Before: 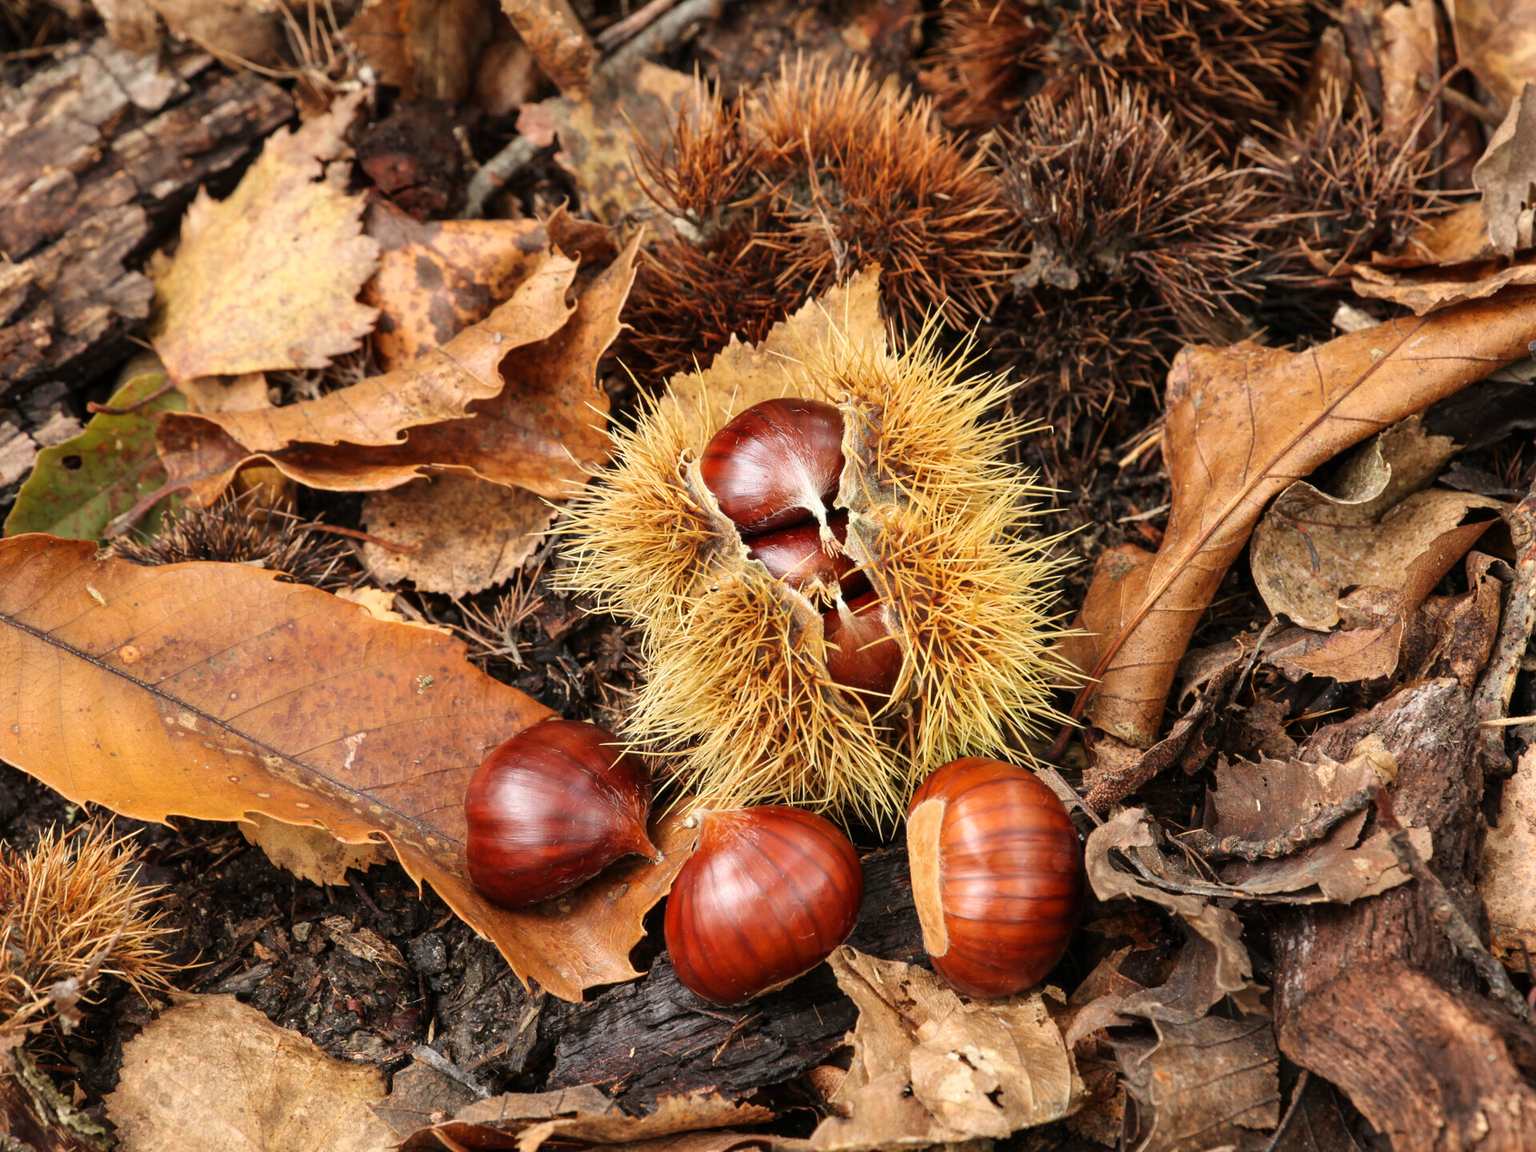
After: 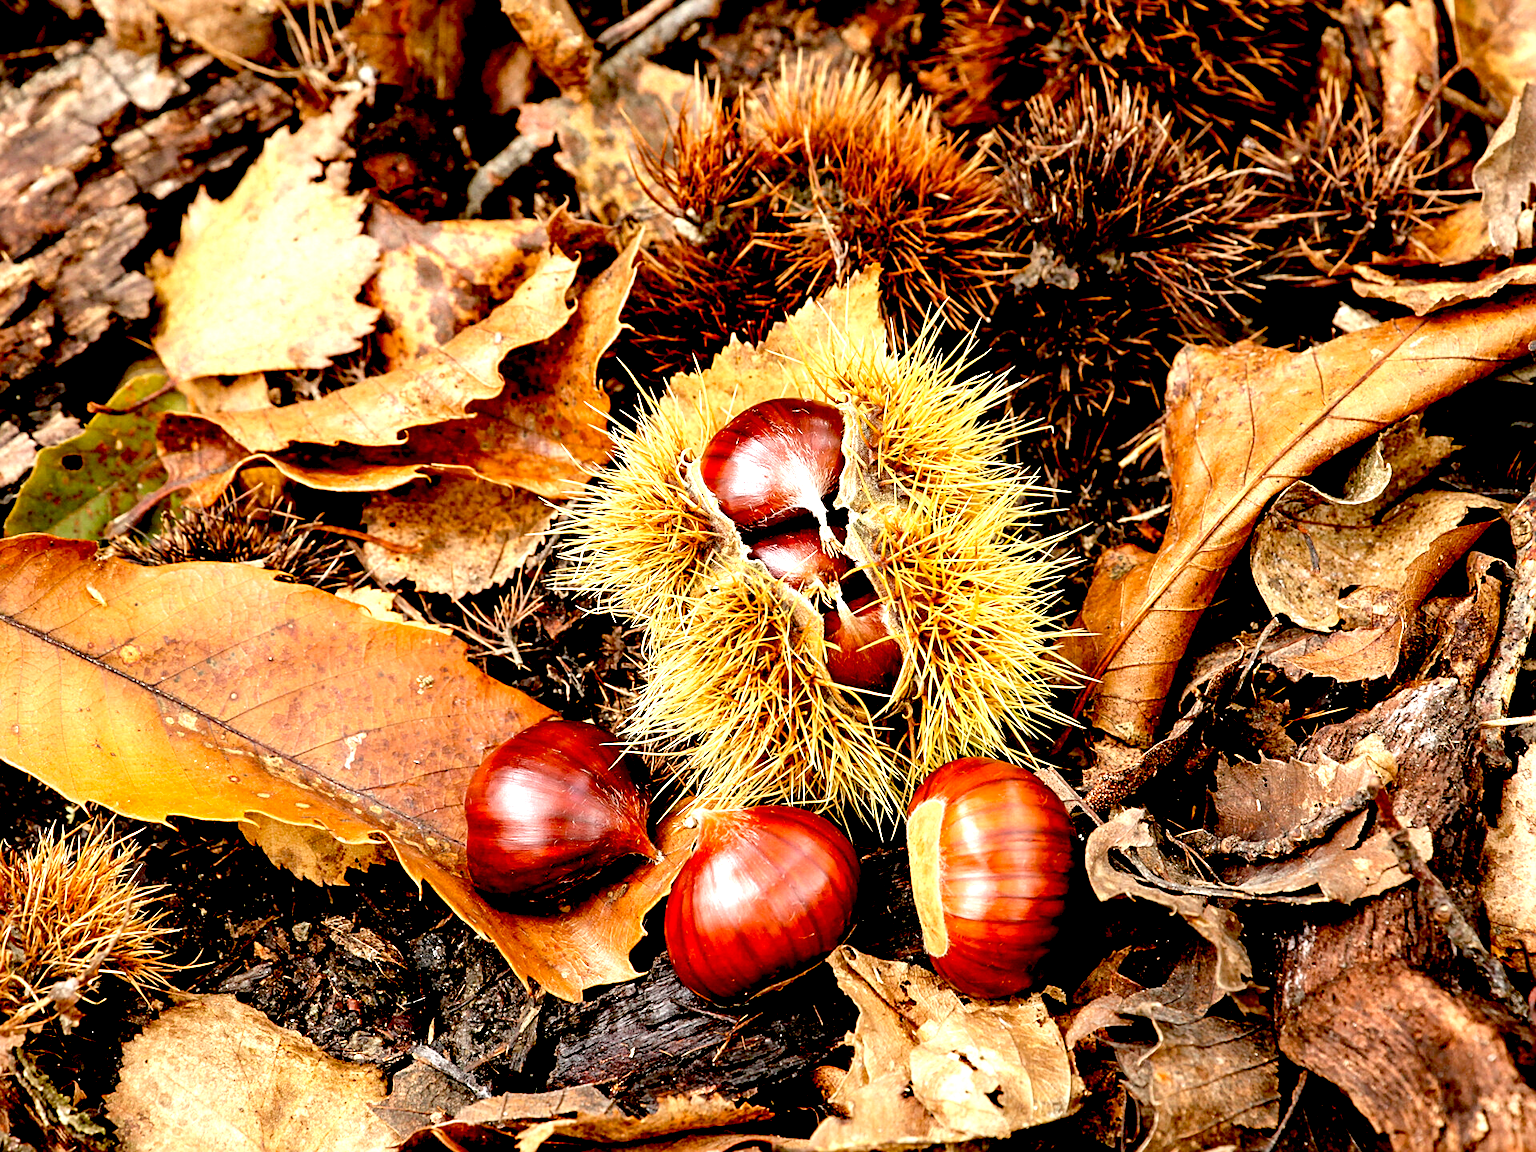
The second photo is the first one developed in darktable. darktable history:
sharpen: on, module defaults
exposure: black level correction 0.036, exposure 0.908 EV, compensate highlight preservation false
color zones: curves: ch1 [(0.25, 0.5) (0.747, 0.71)]
